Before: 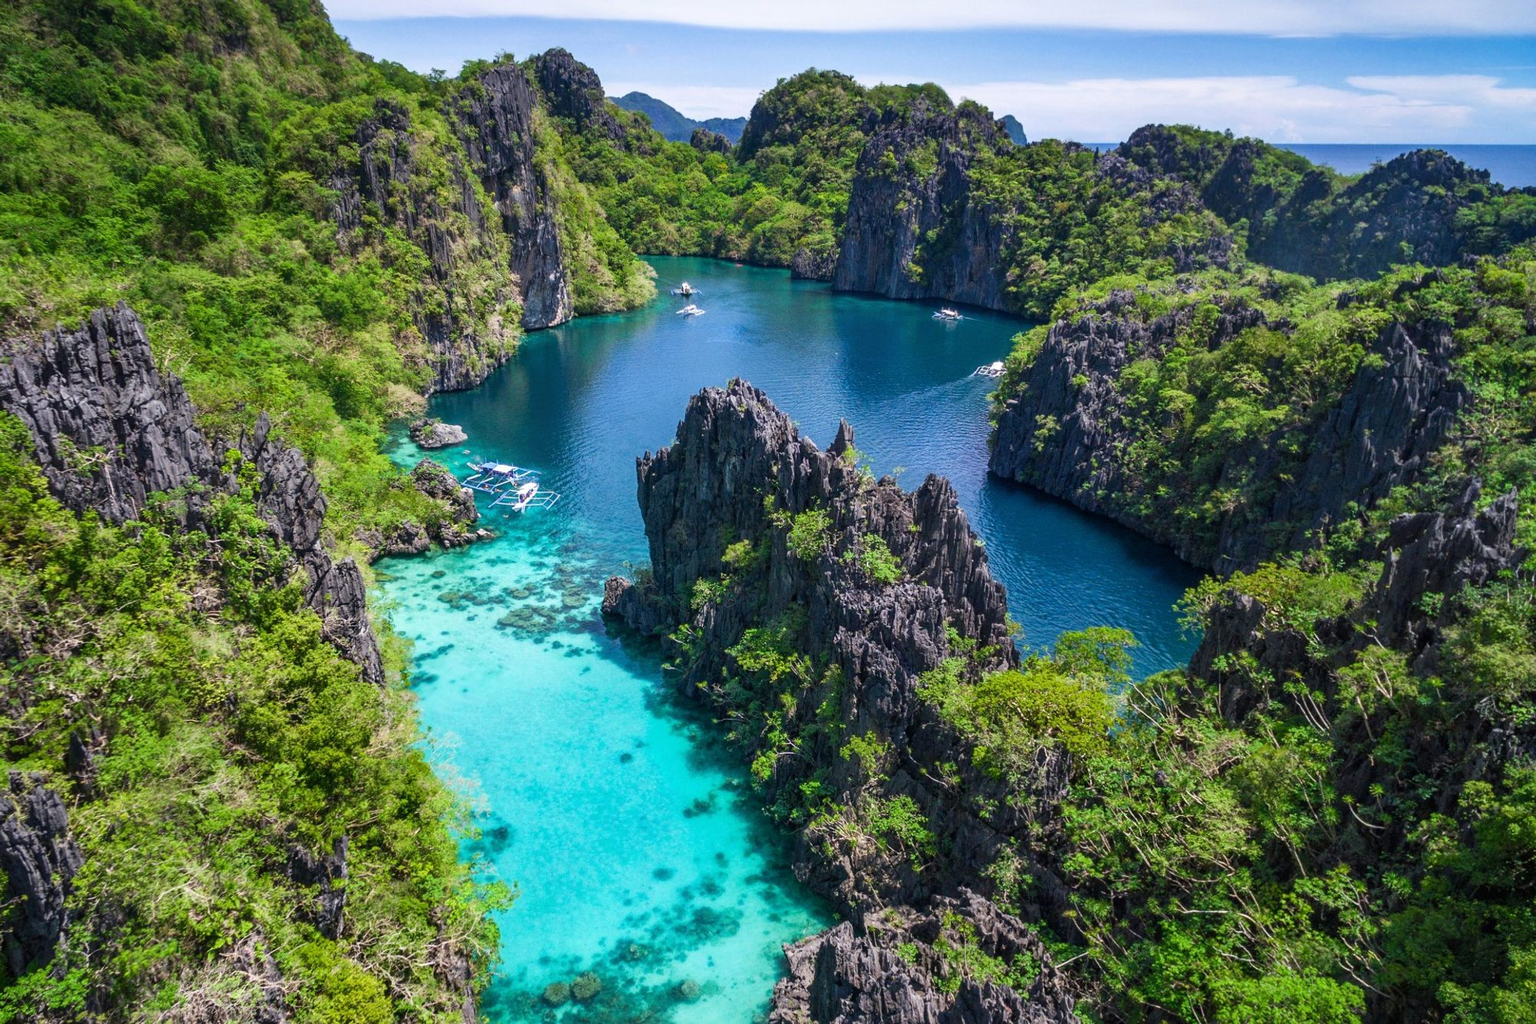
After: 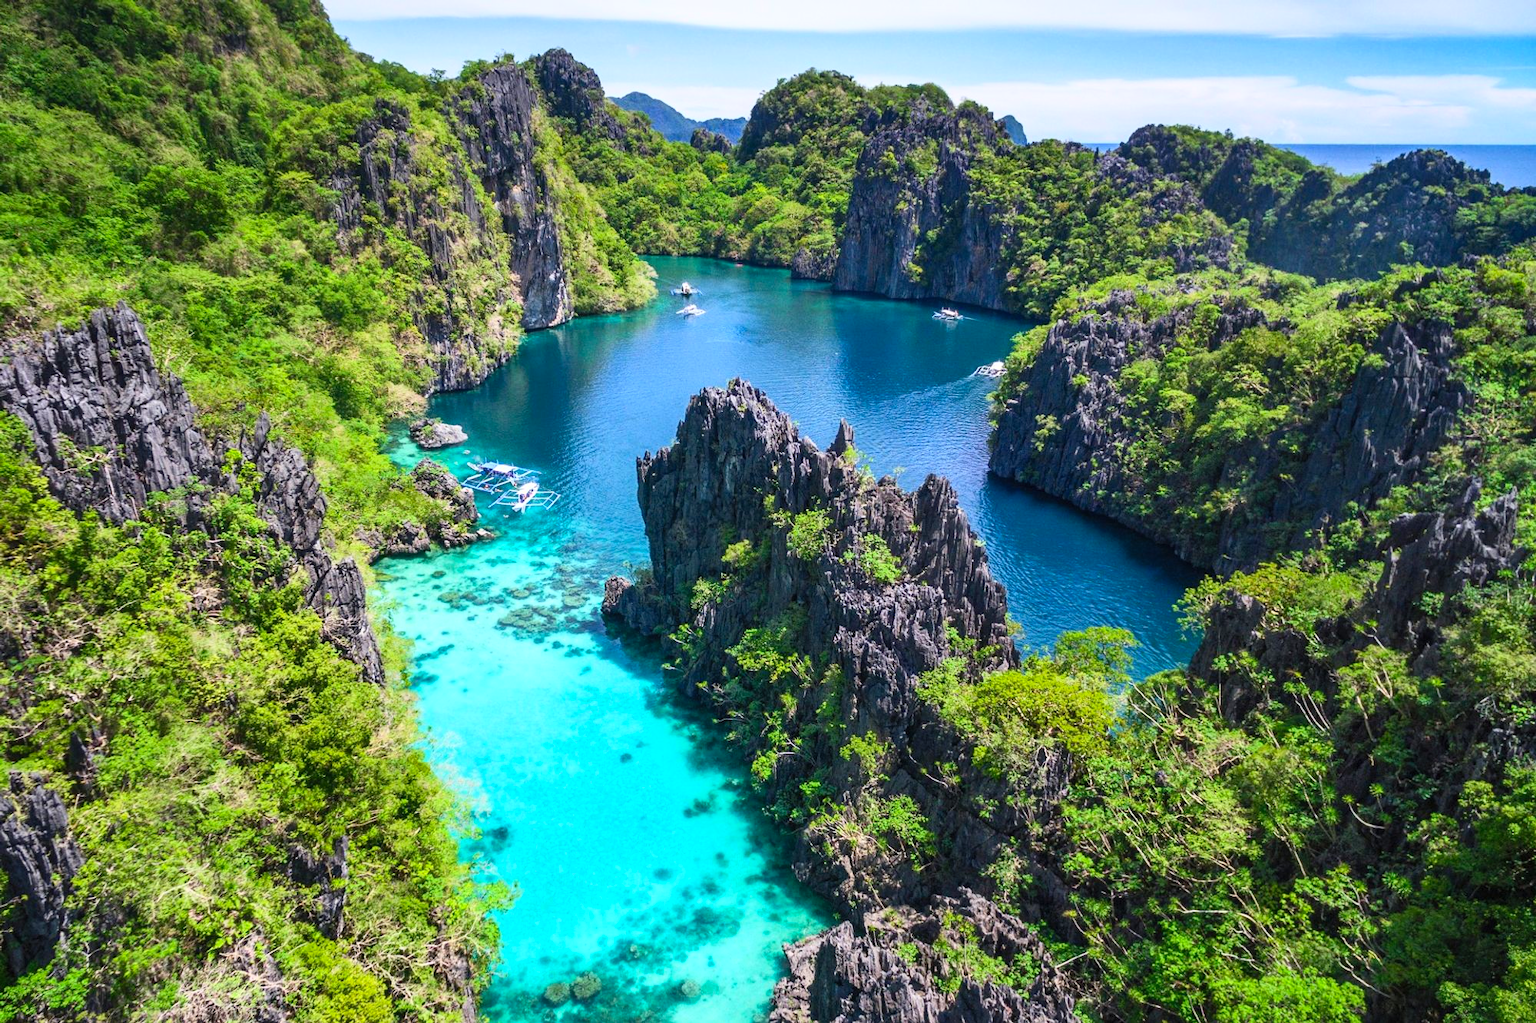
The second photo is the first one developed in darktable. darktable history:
contrast brightness saturation: contrast 0.204, brightness 0.164, saturation 0.217
